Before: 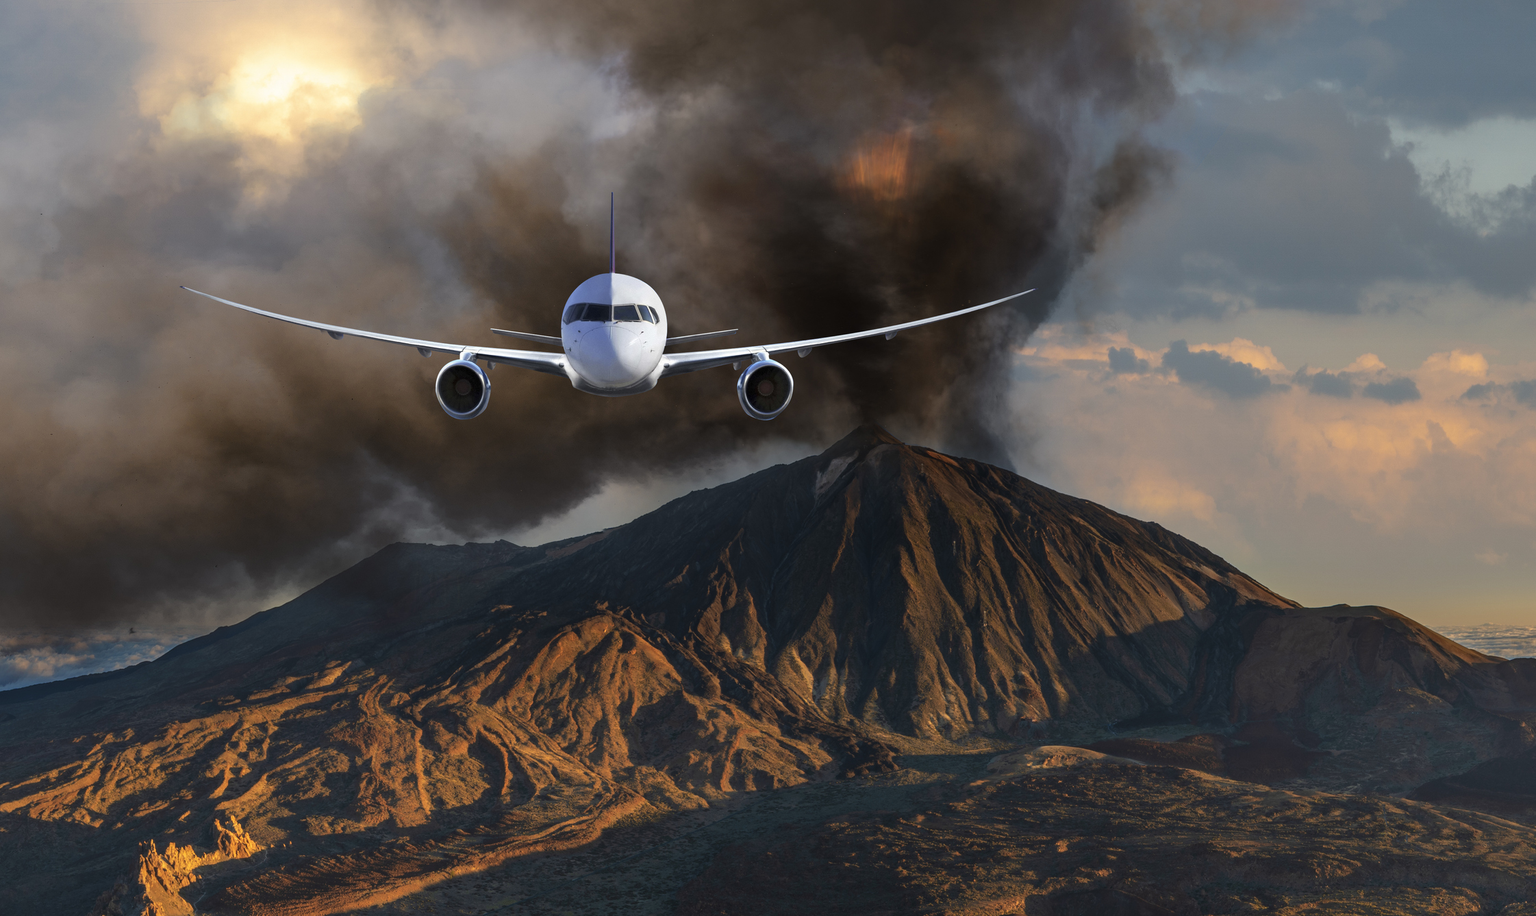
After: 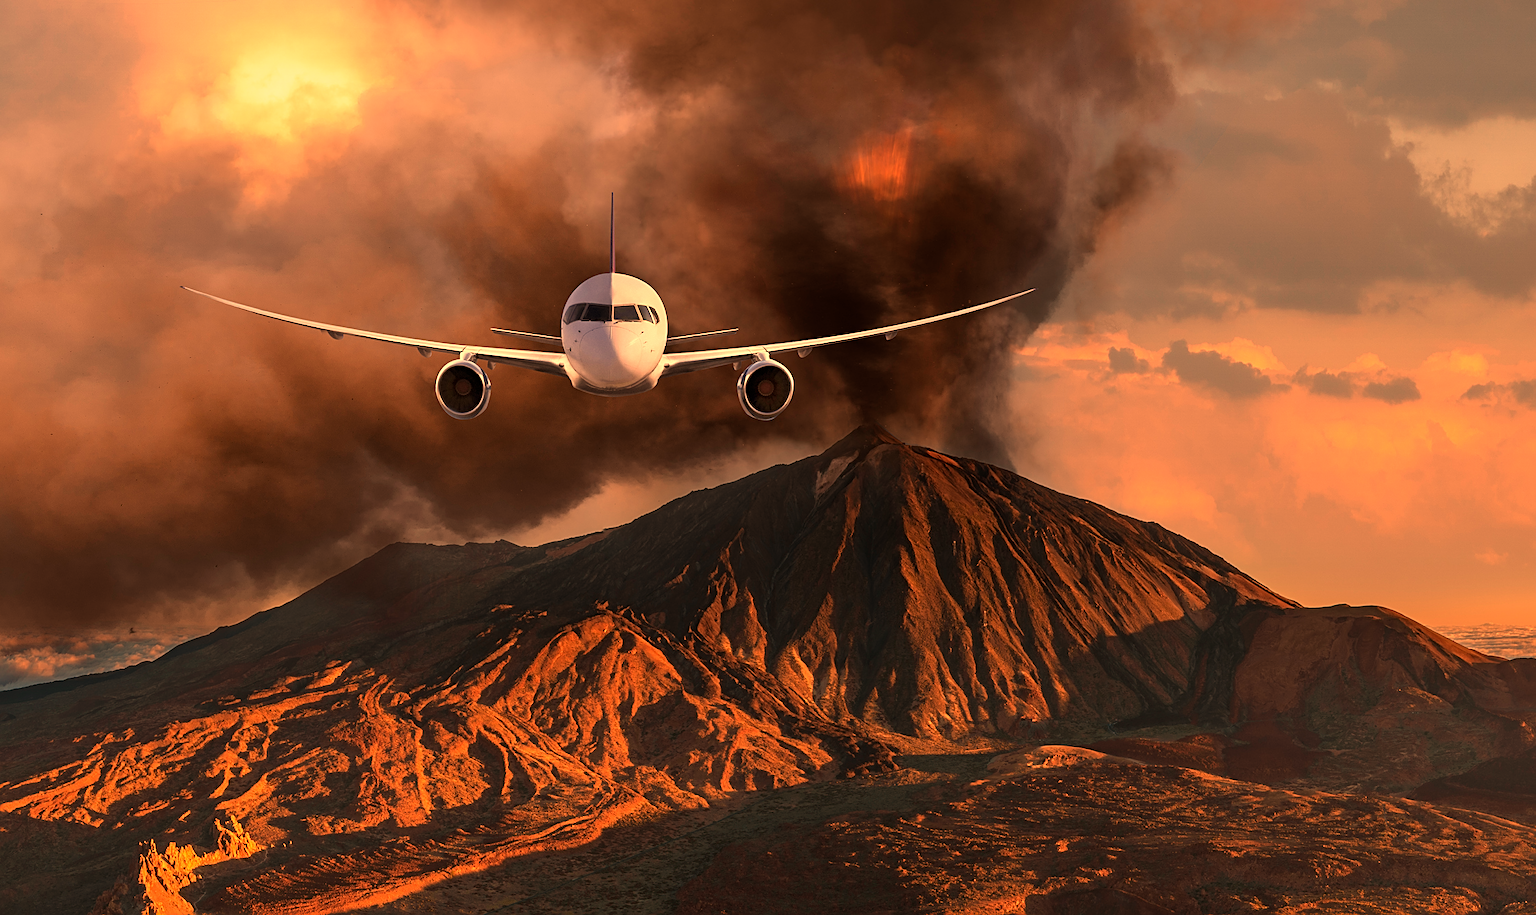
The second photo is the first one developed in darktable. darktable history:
sharpen: on, module defaults
white balance: red 1.467, blue 0.684
exposure: exposure -0.153 EV, compensate highlight preservation false
